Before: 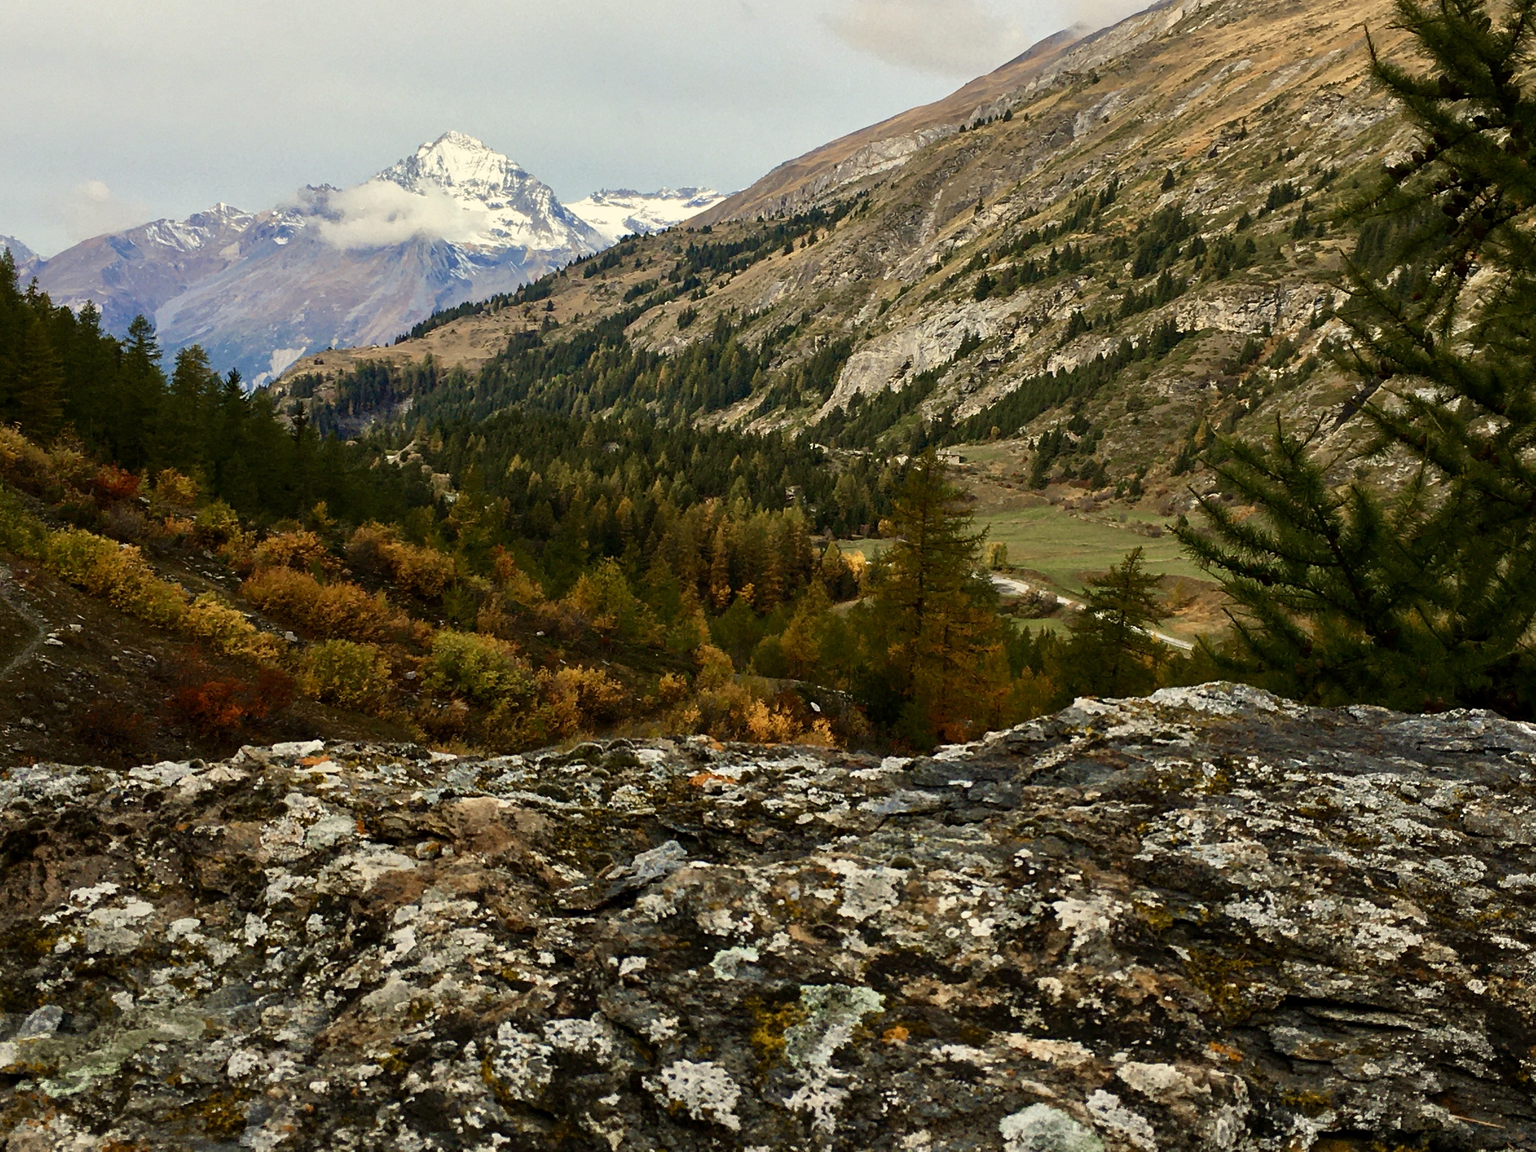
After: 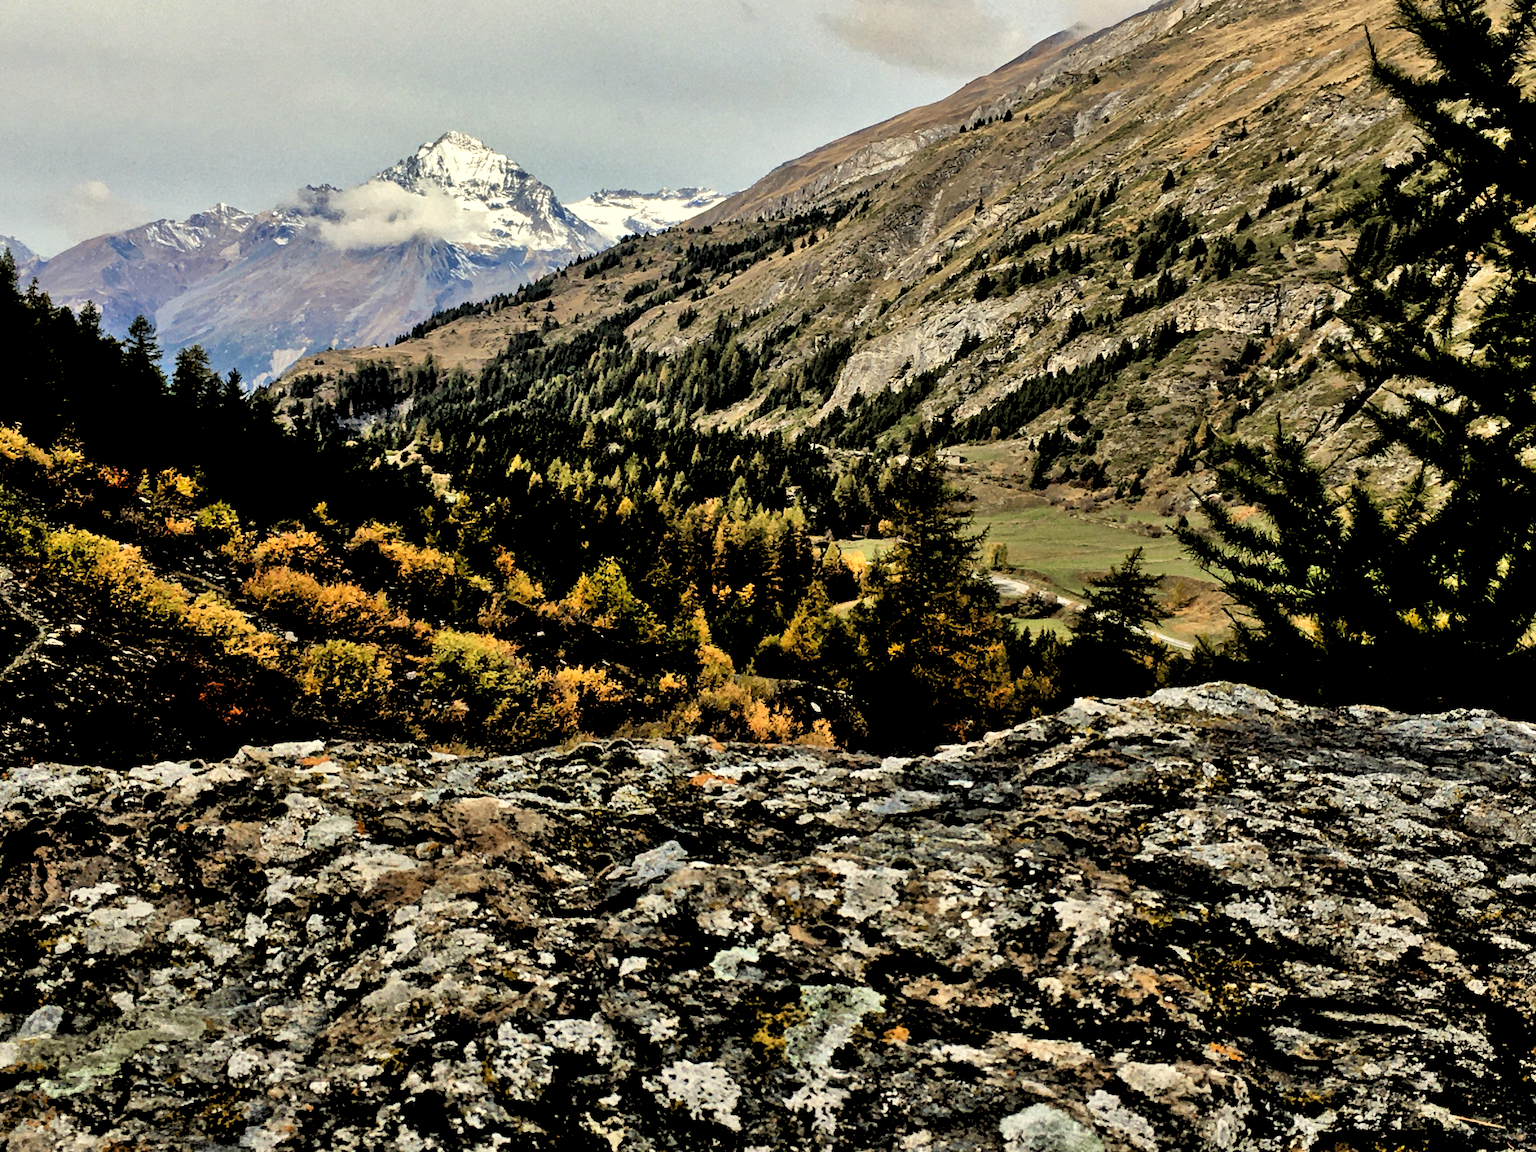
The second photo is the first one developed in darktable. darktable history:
rgb levels: levels [[0.029, 0.461, 0.922], [0, 0.5, 1], [0, 0.5, 1]]
local contrast: highlights 100%, shadows 100%, detail 120%, midtone range 0.2
shadows and highlights: shadows 60, soften with gaussian
